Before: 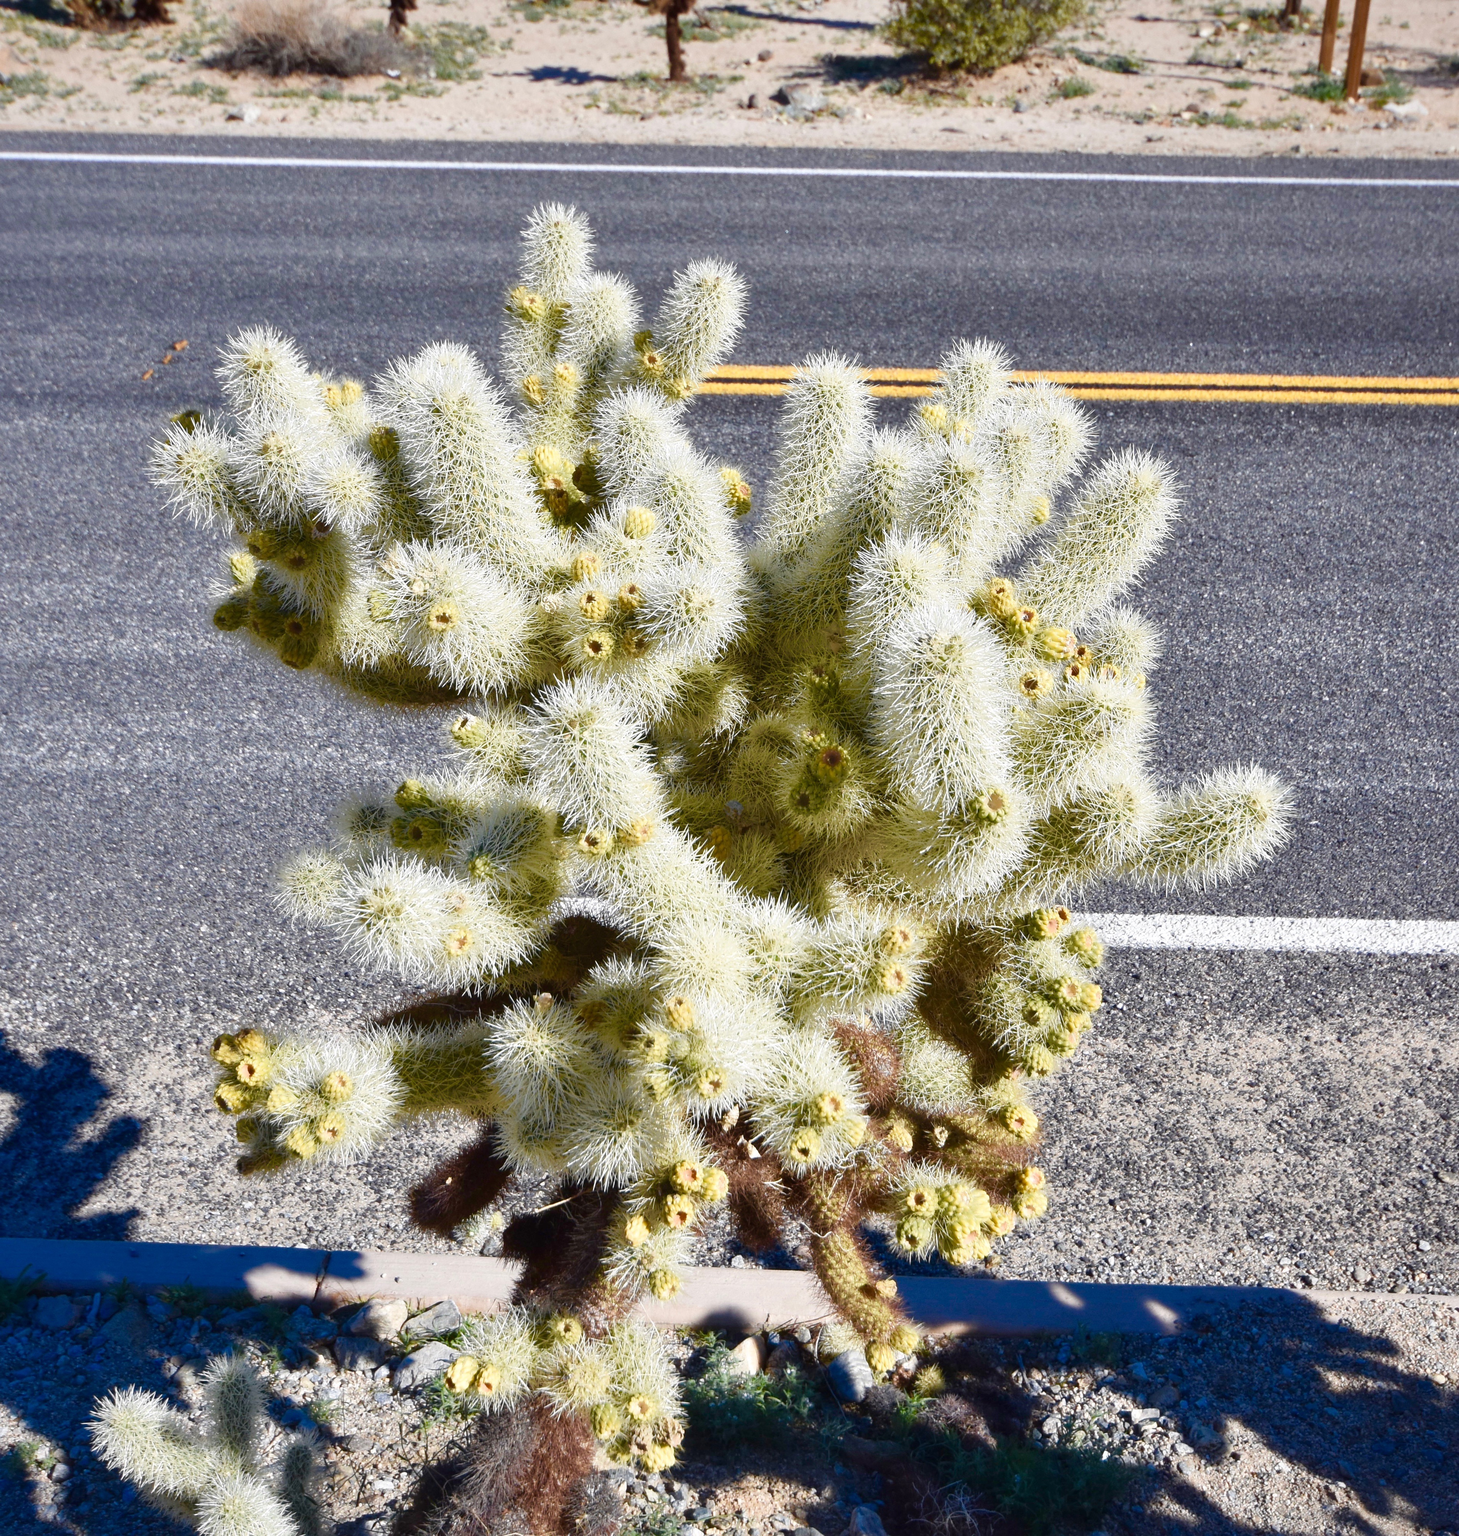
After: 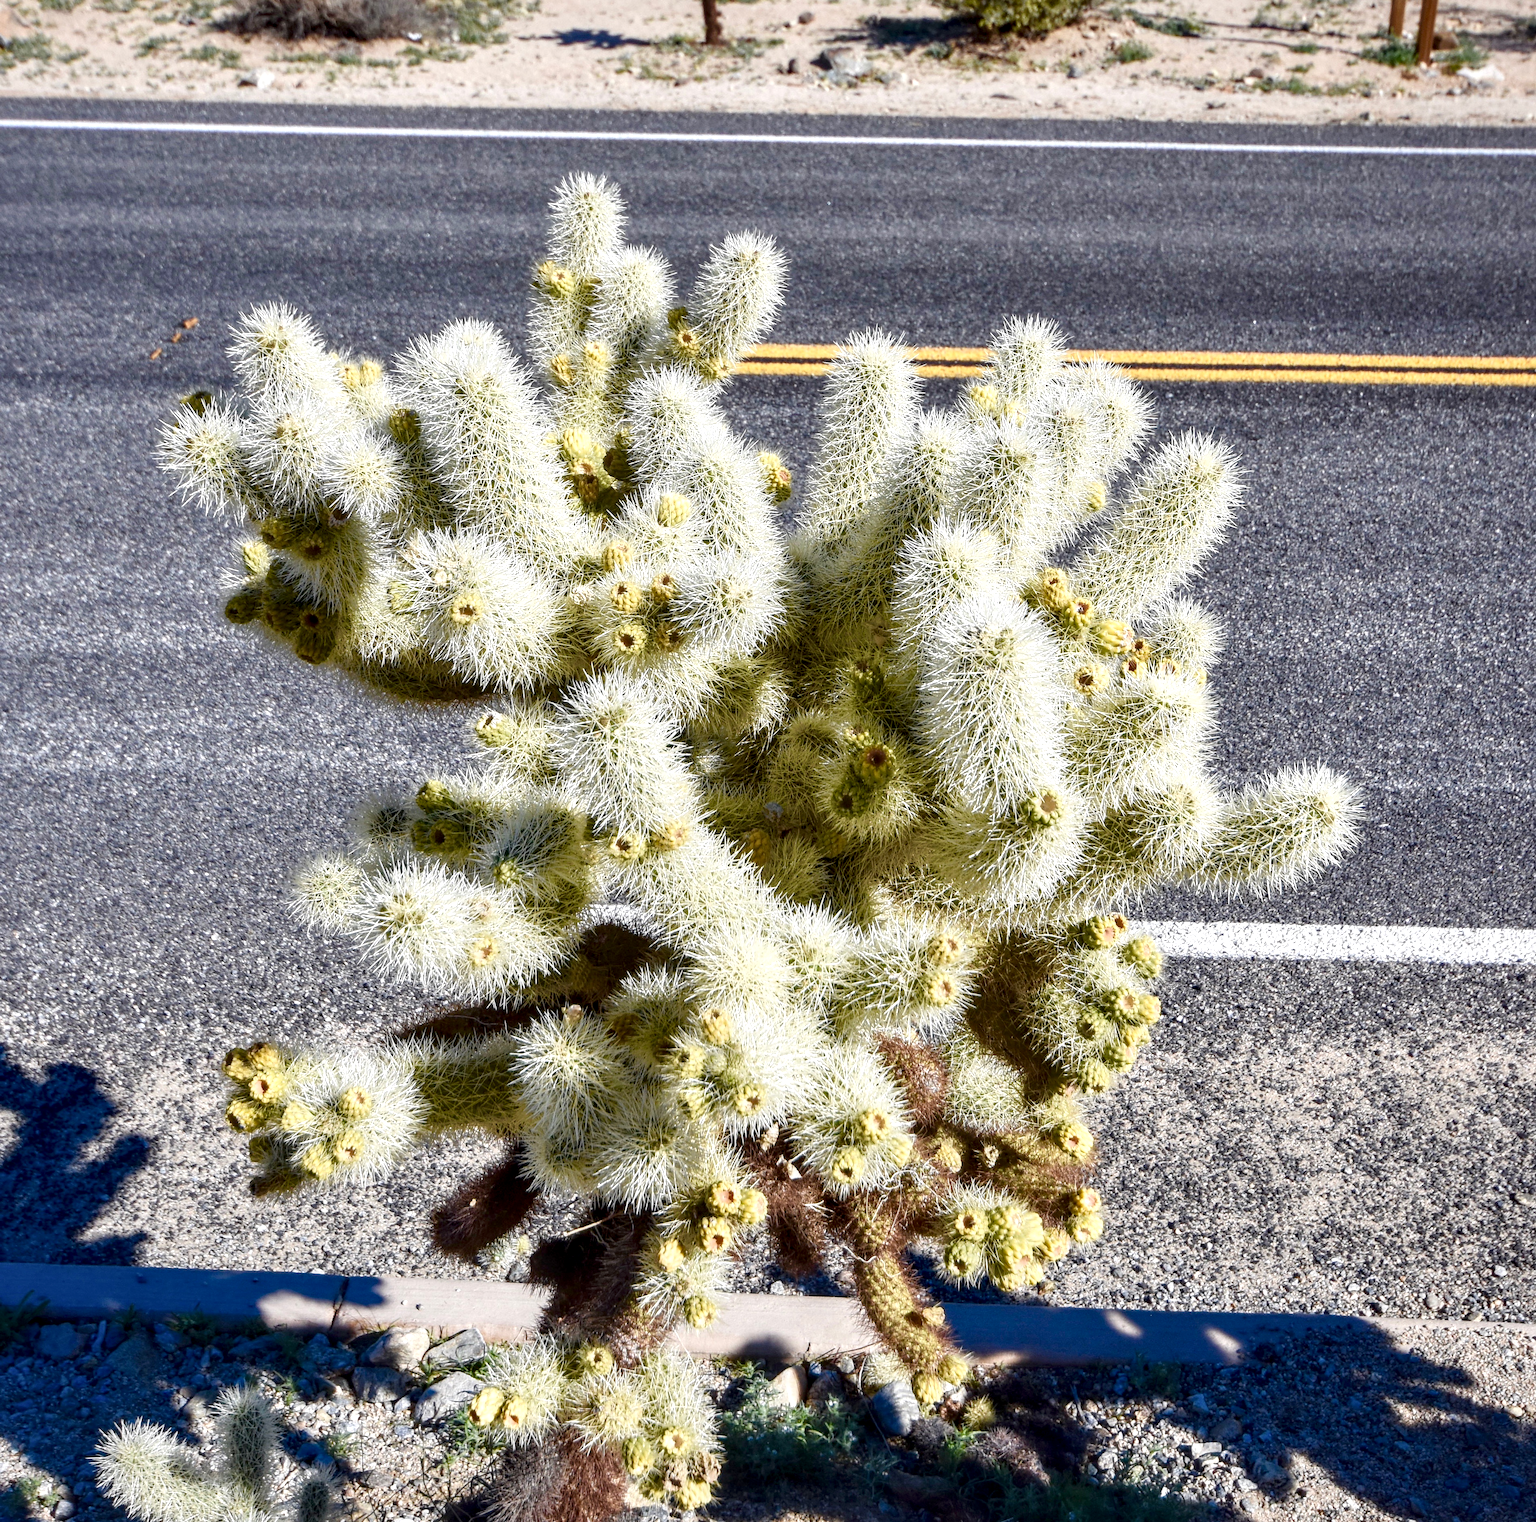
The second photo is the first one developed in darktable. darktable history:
crop and rotate: top 2.54%, bottom 3.294%
local contrast: detail 150%
